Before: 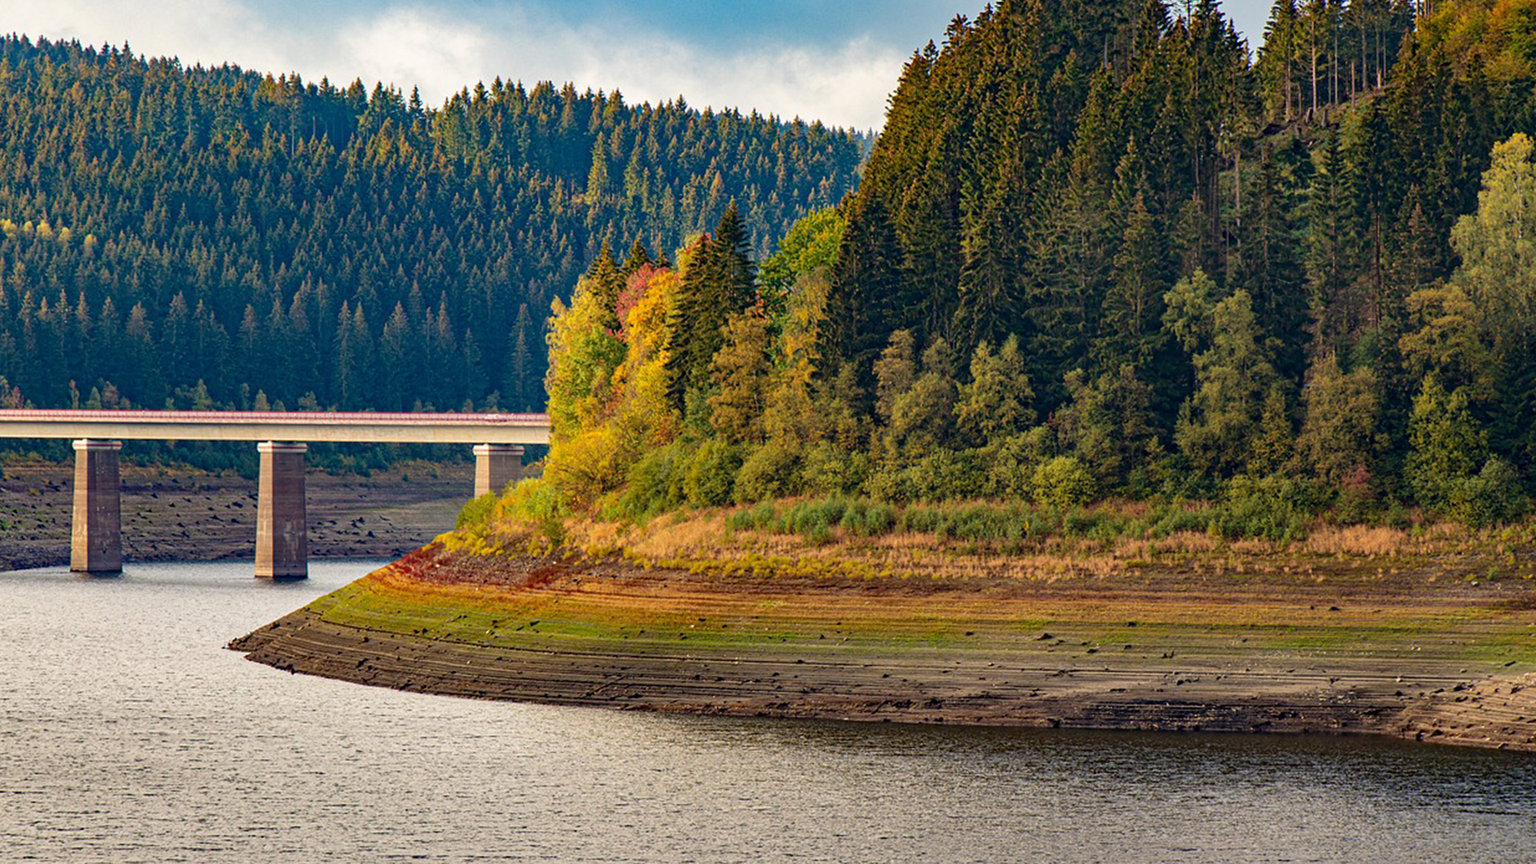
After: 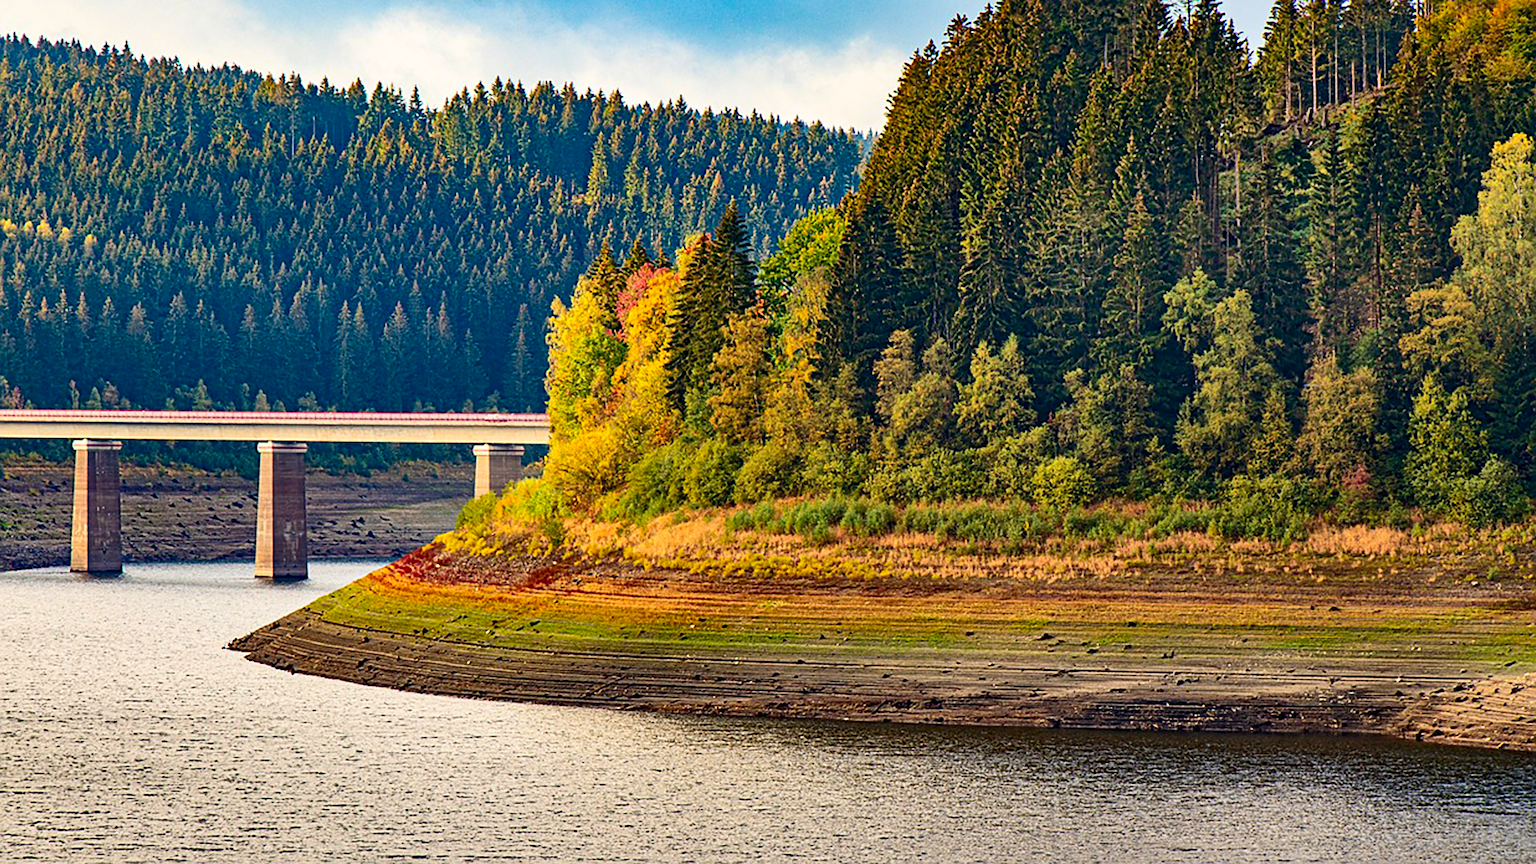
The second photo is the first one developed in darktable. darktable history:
contrast brightness saturation: contrast 0.23, brightness 0.1, saturation 0.29
sharpen: on, module defaults
shadows and highlights: shadows 49, highlights -41, soften with gaussian
